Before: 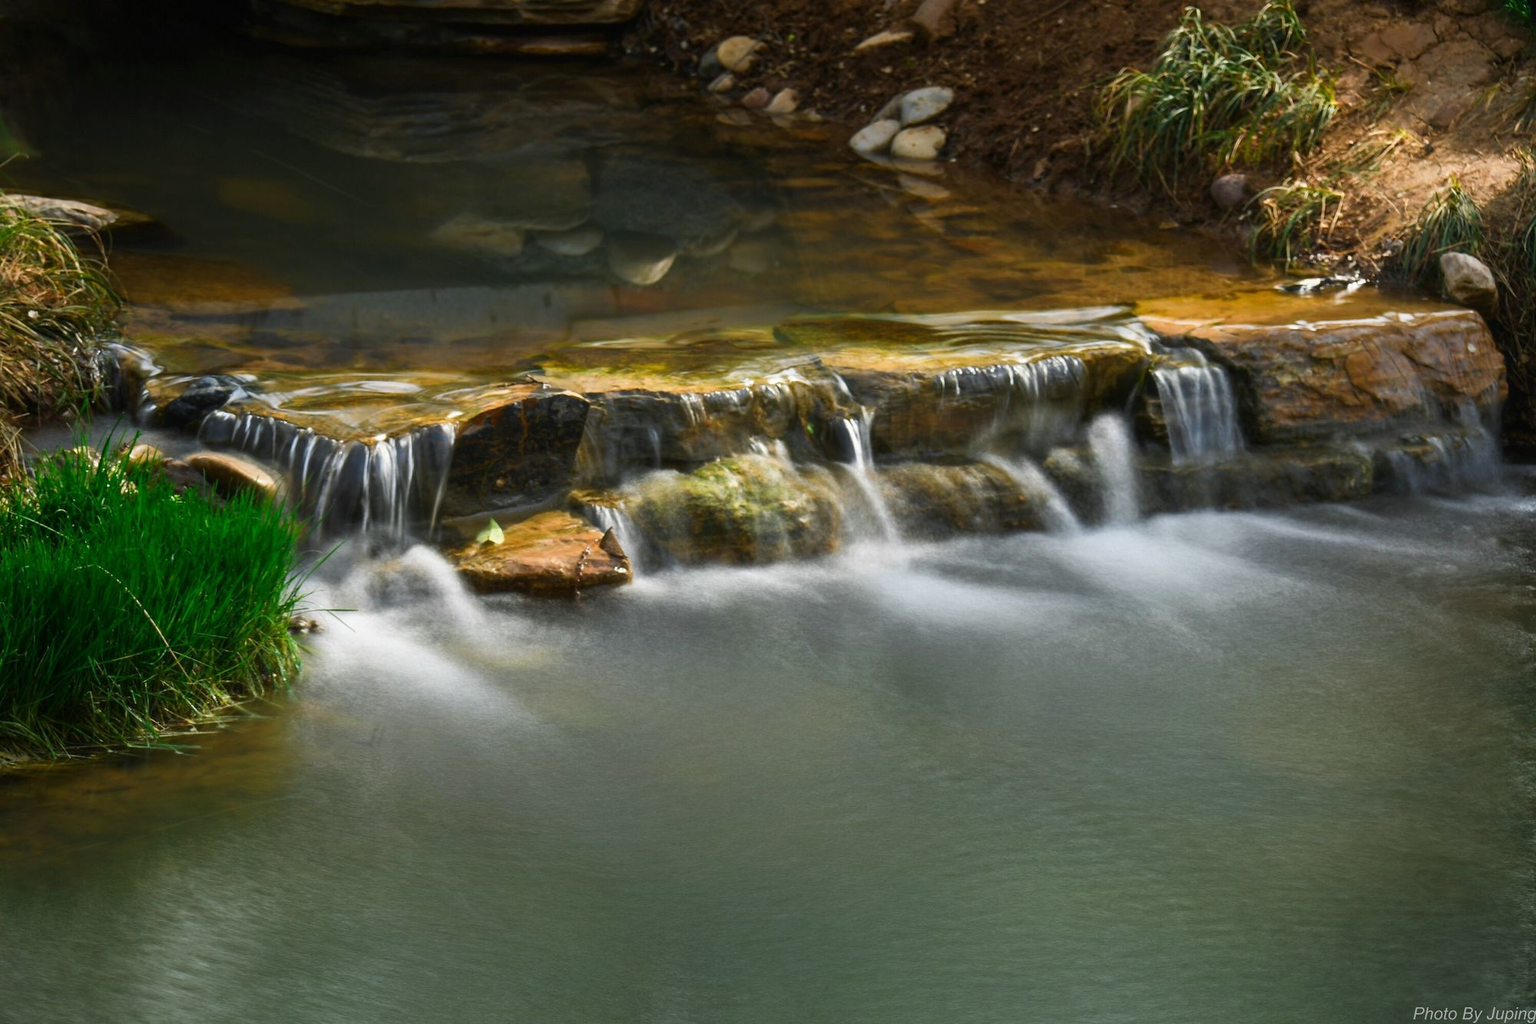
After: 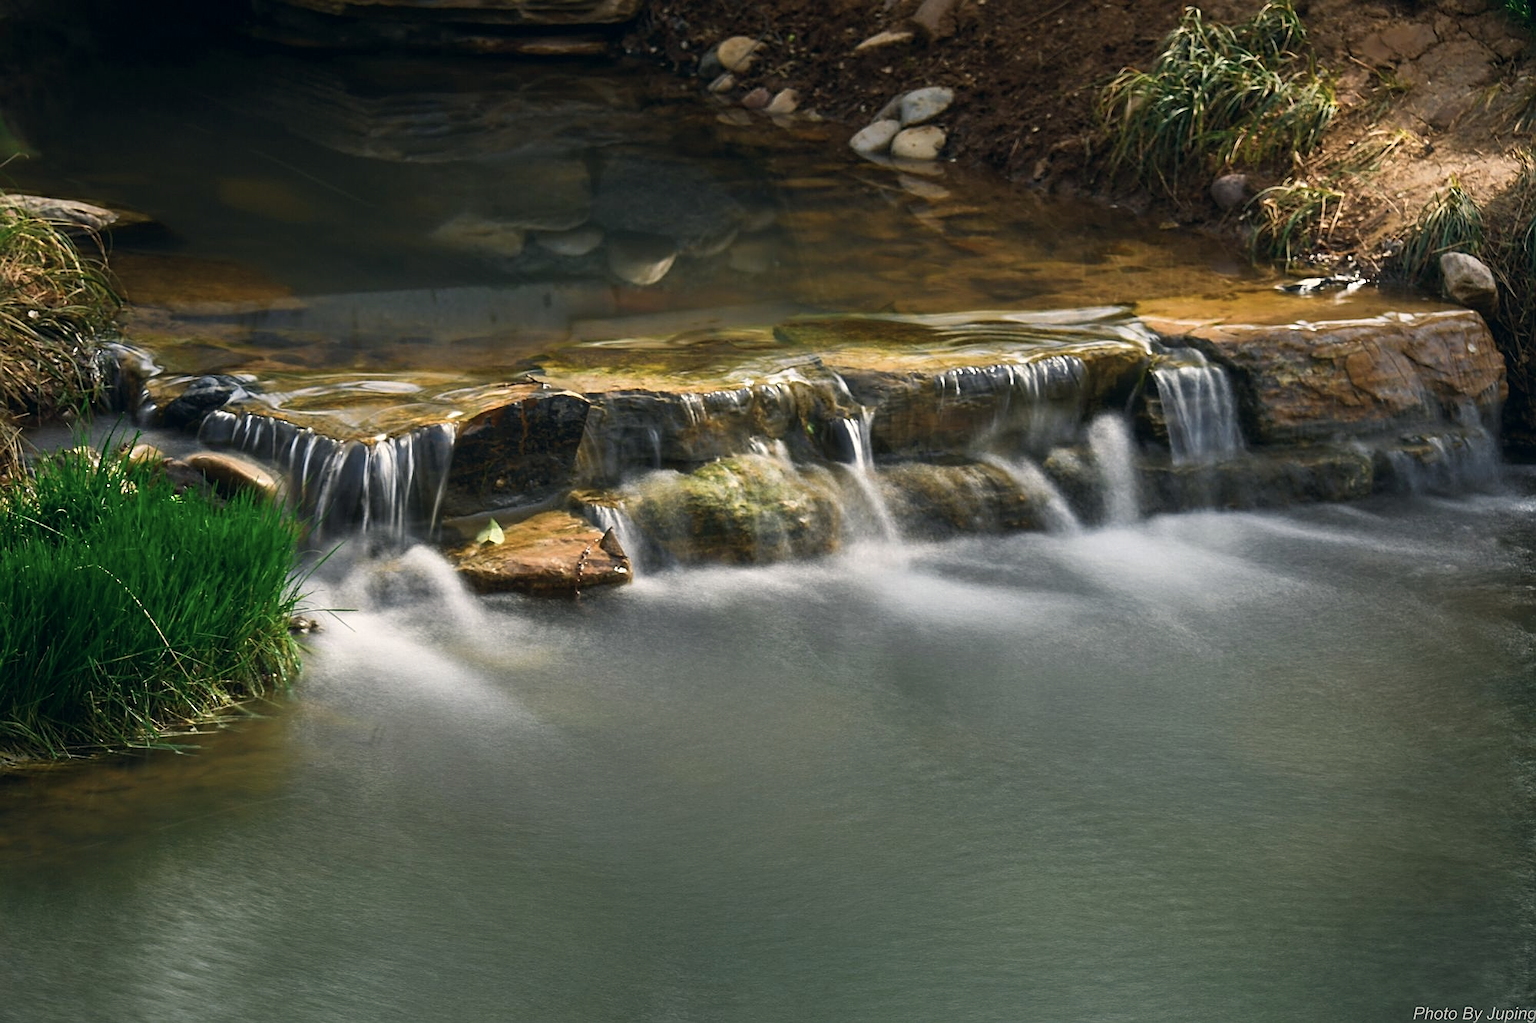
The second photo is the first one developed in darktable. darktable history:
sharpen: on, module defaults
color correction: highlights a* 2.75, highlights b* 5, shadows a* -2.04, shadows b* -4.84, saturation 0.8
